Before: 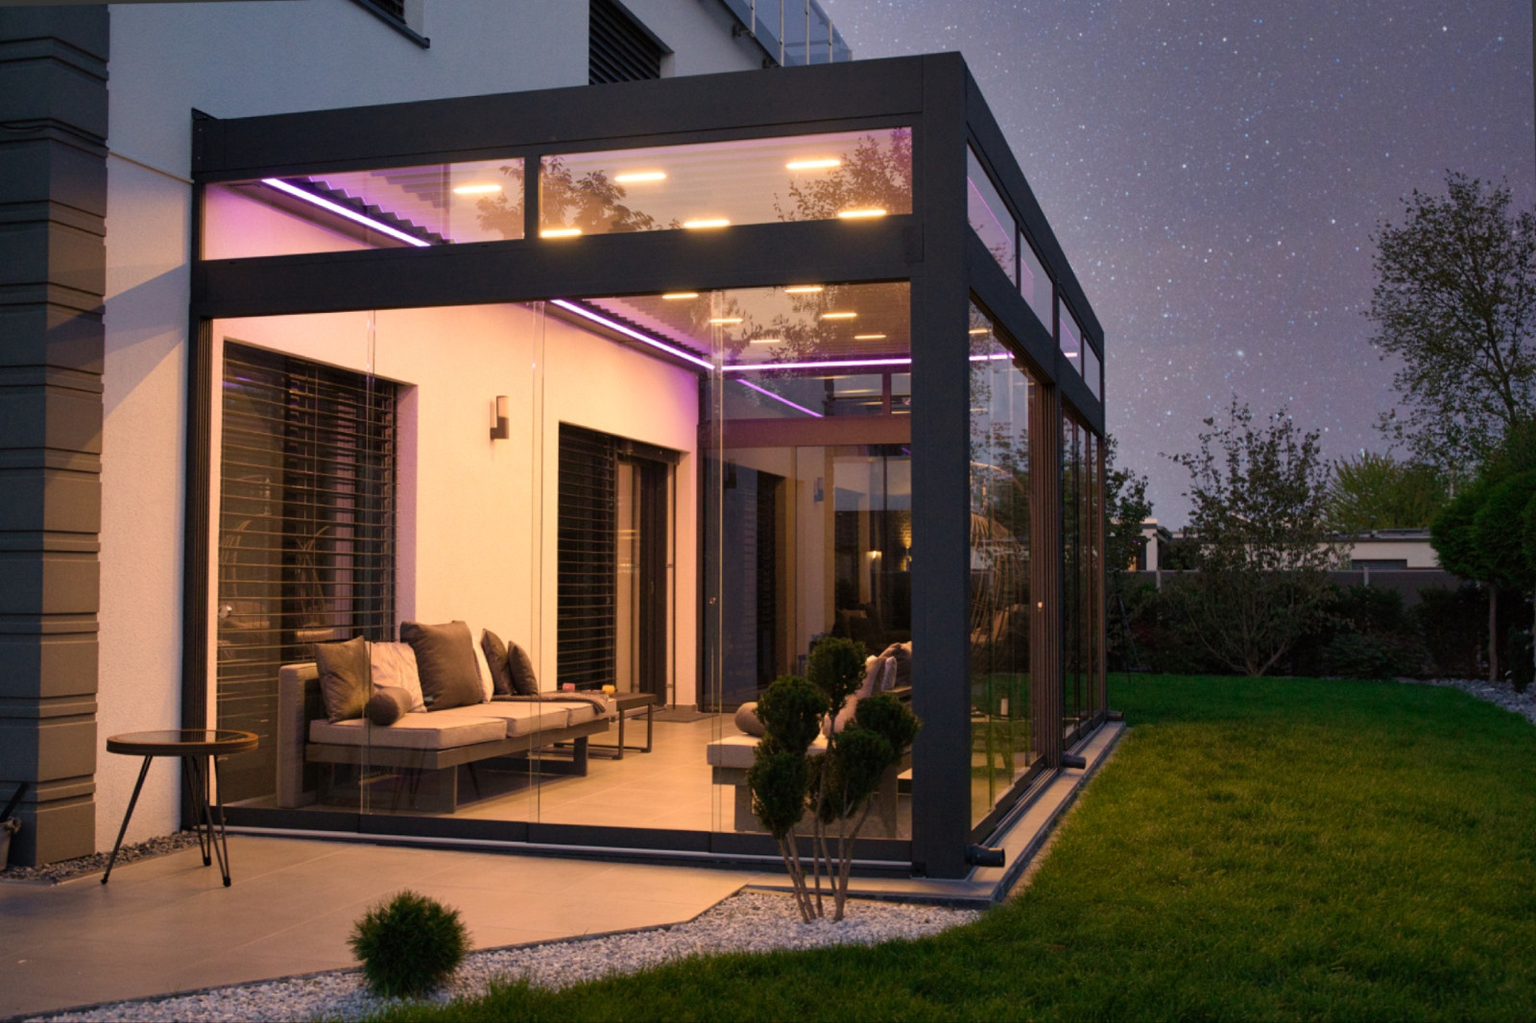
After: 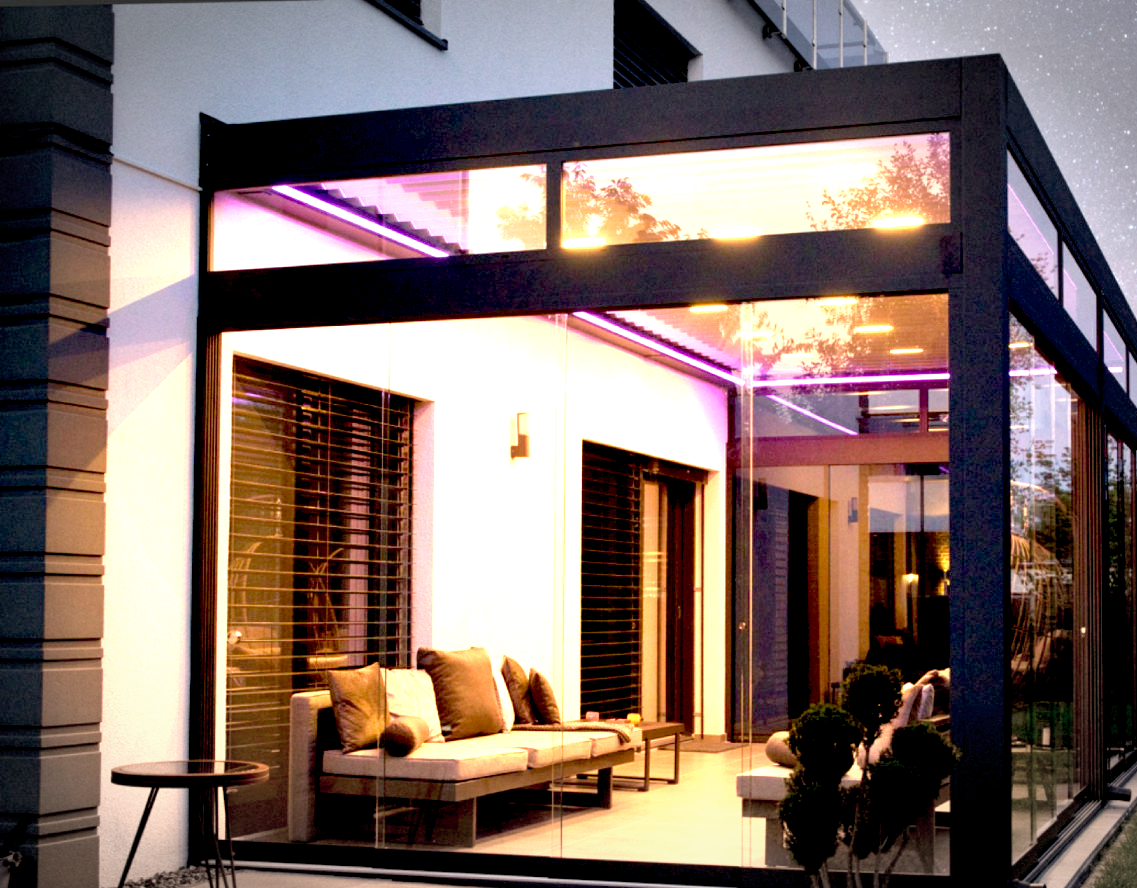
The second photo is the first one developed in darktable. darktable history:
exposure: black level correction 0.016, exposure 1.774 EV, compensate highlight preservation false
crop: right 28.885%, bottom 16.626%
vignetting: fall-off start 79.43%, saturation -0.649, width/height ratio 1.327, unbound false
